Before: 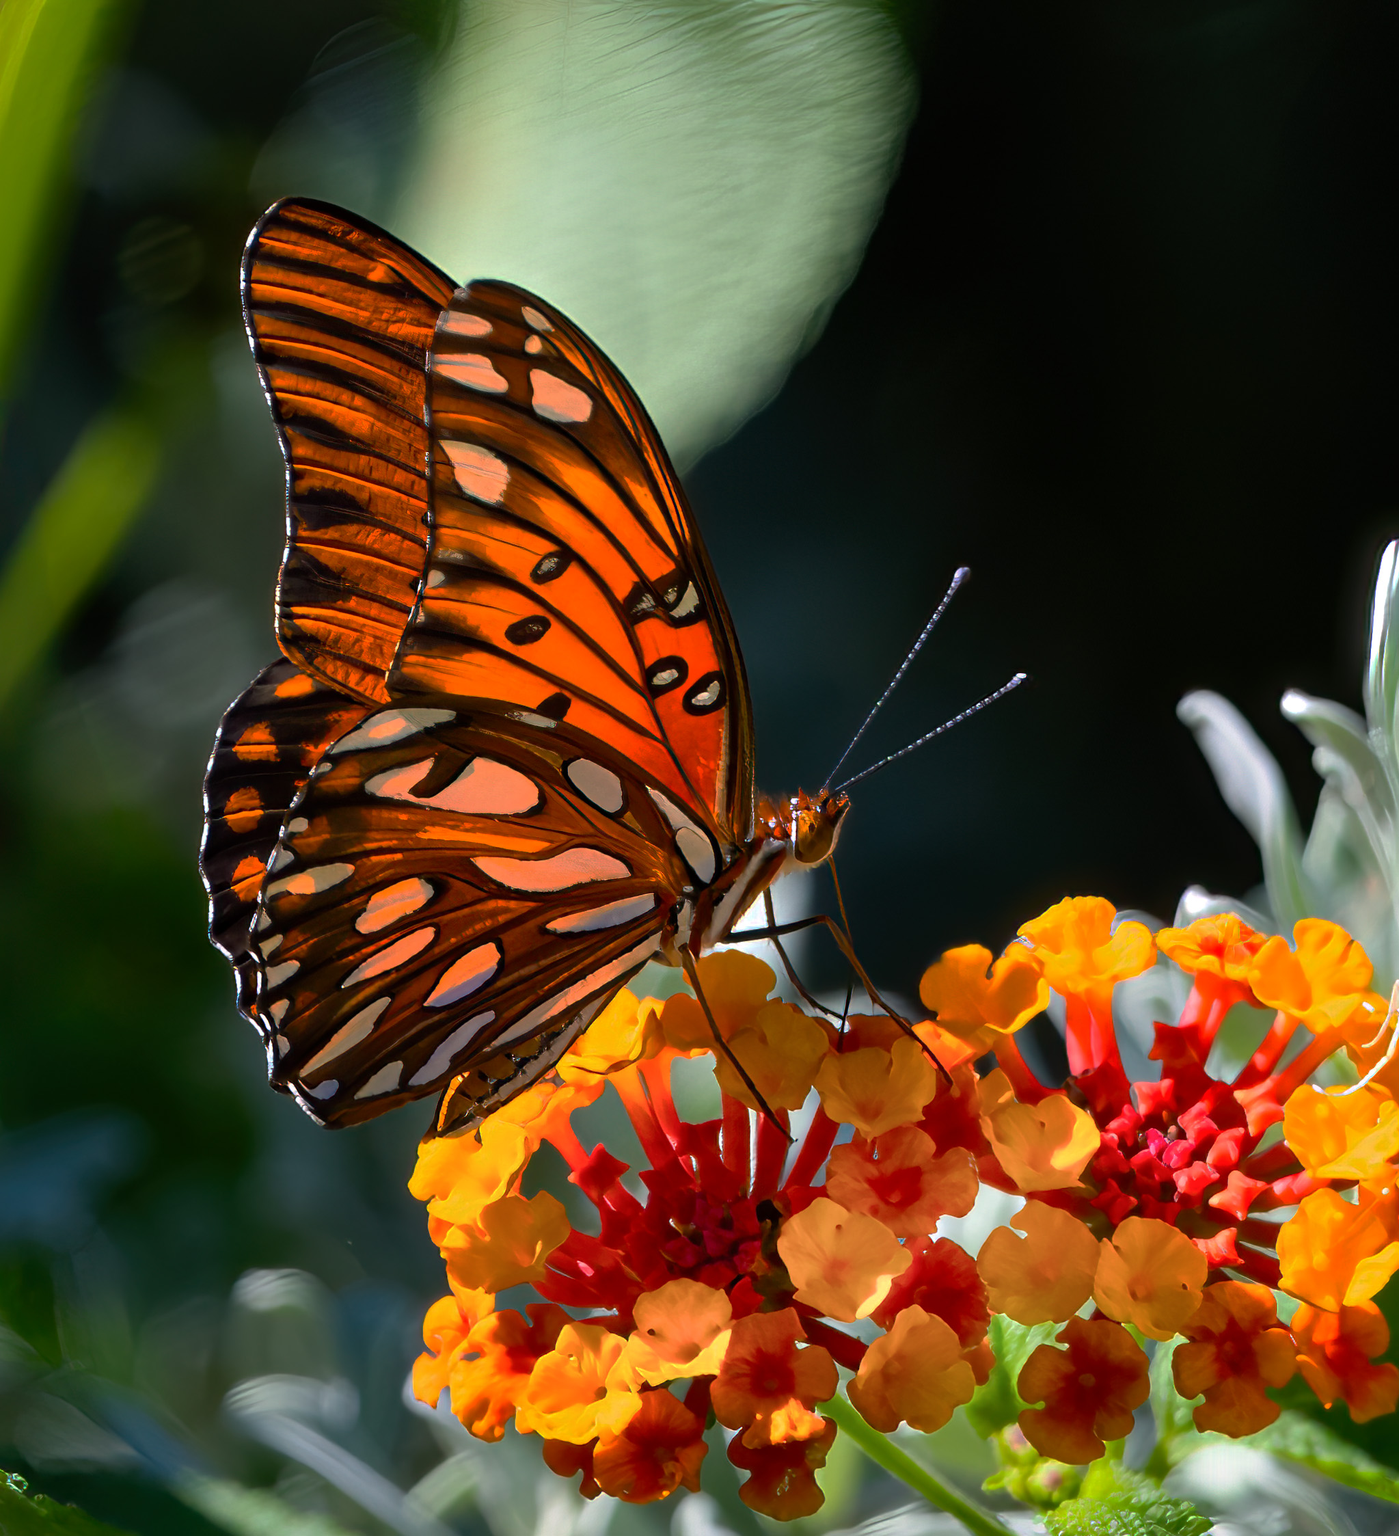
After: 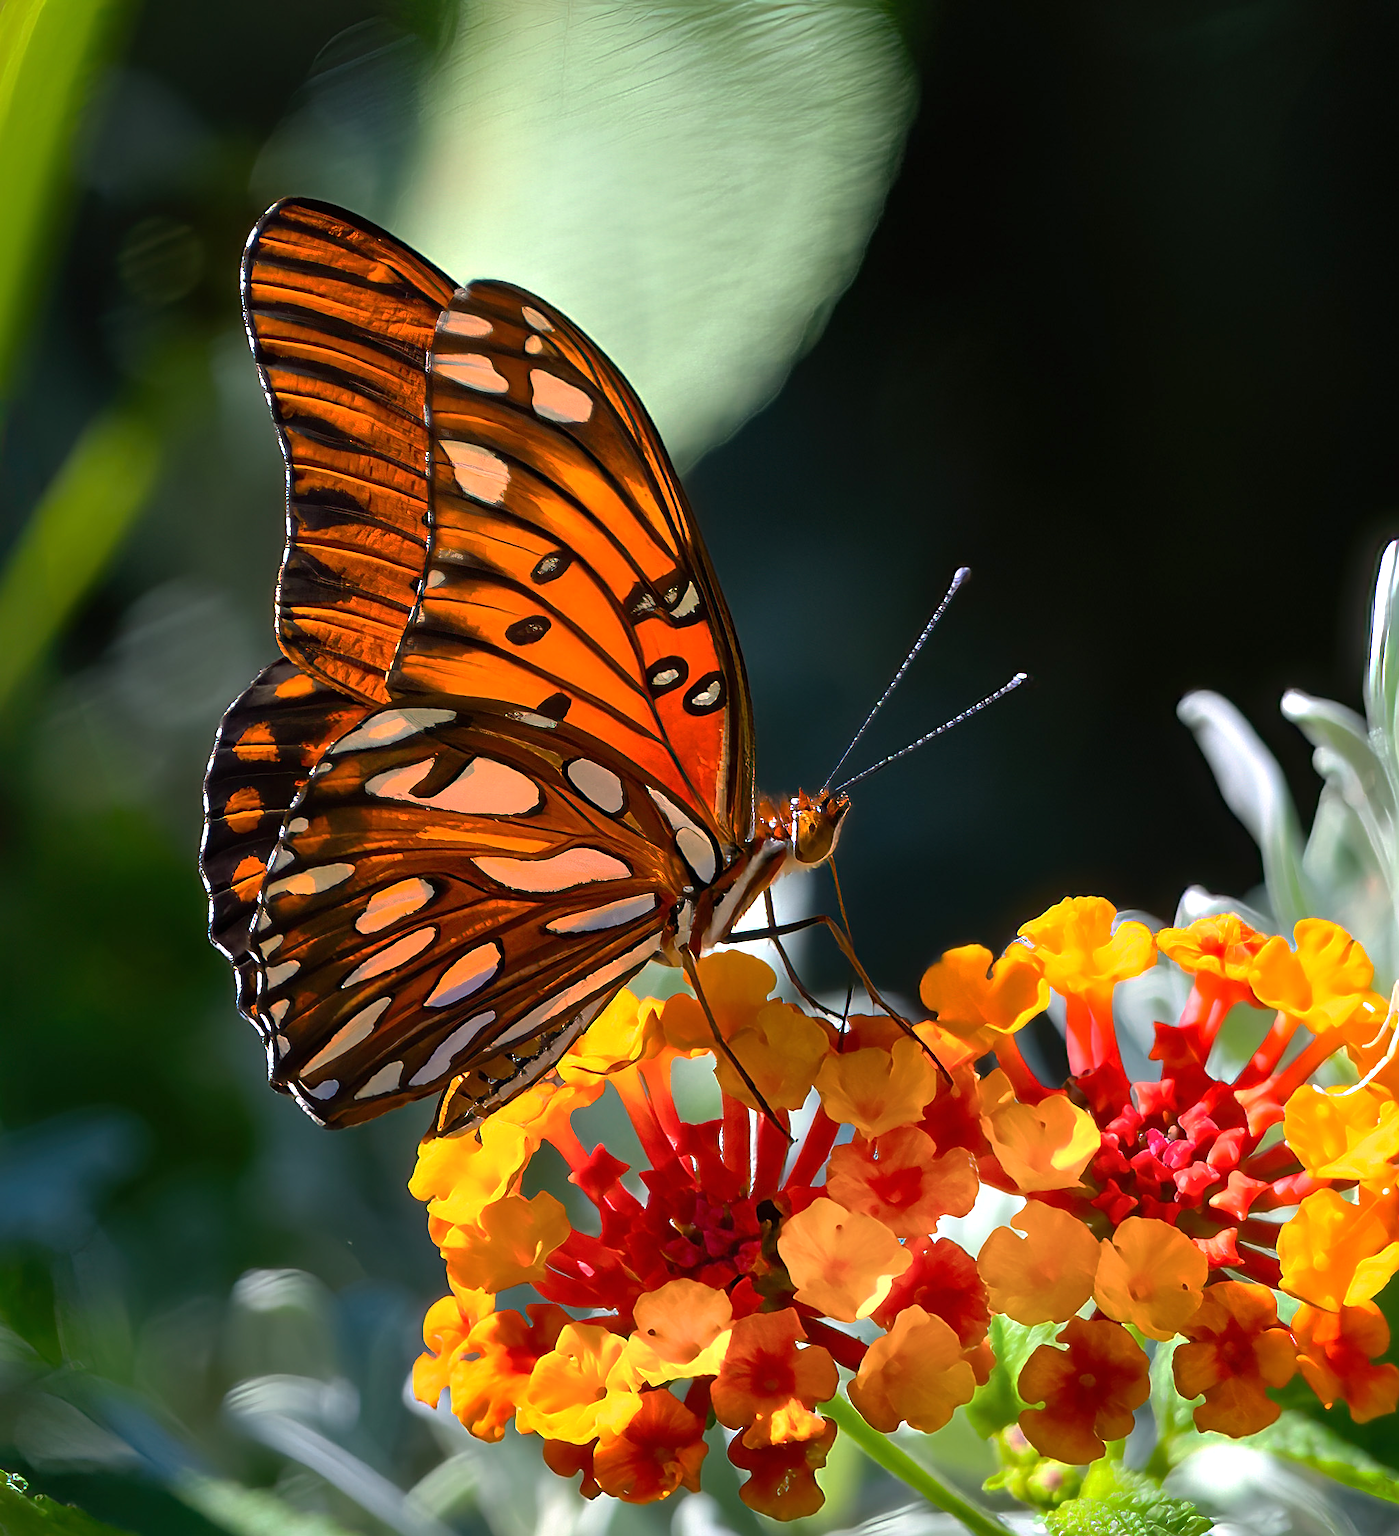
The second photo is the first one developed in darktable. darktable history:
exposure: black level correction 0, exposure 0.5 EV, compensate exposure bias true, compensate highlight preservation false
sharpen: on, module defaults
